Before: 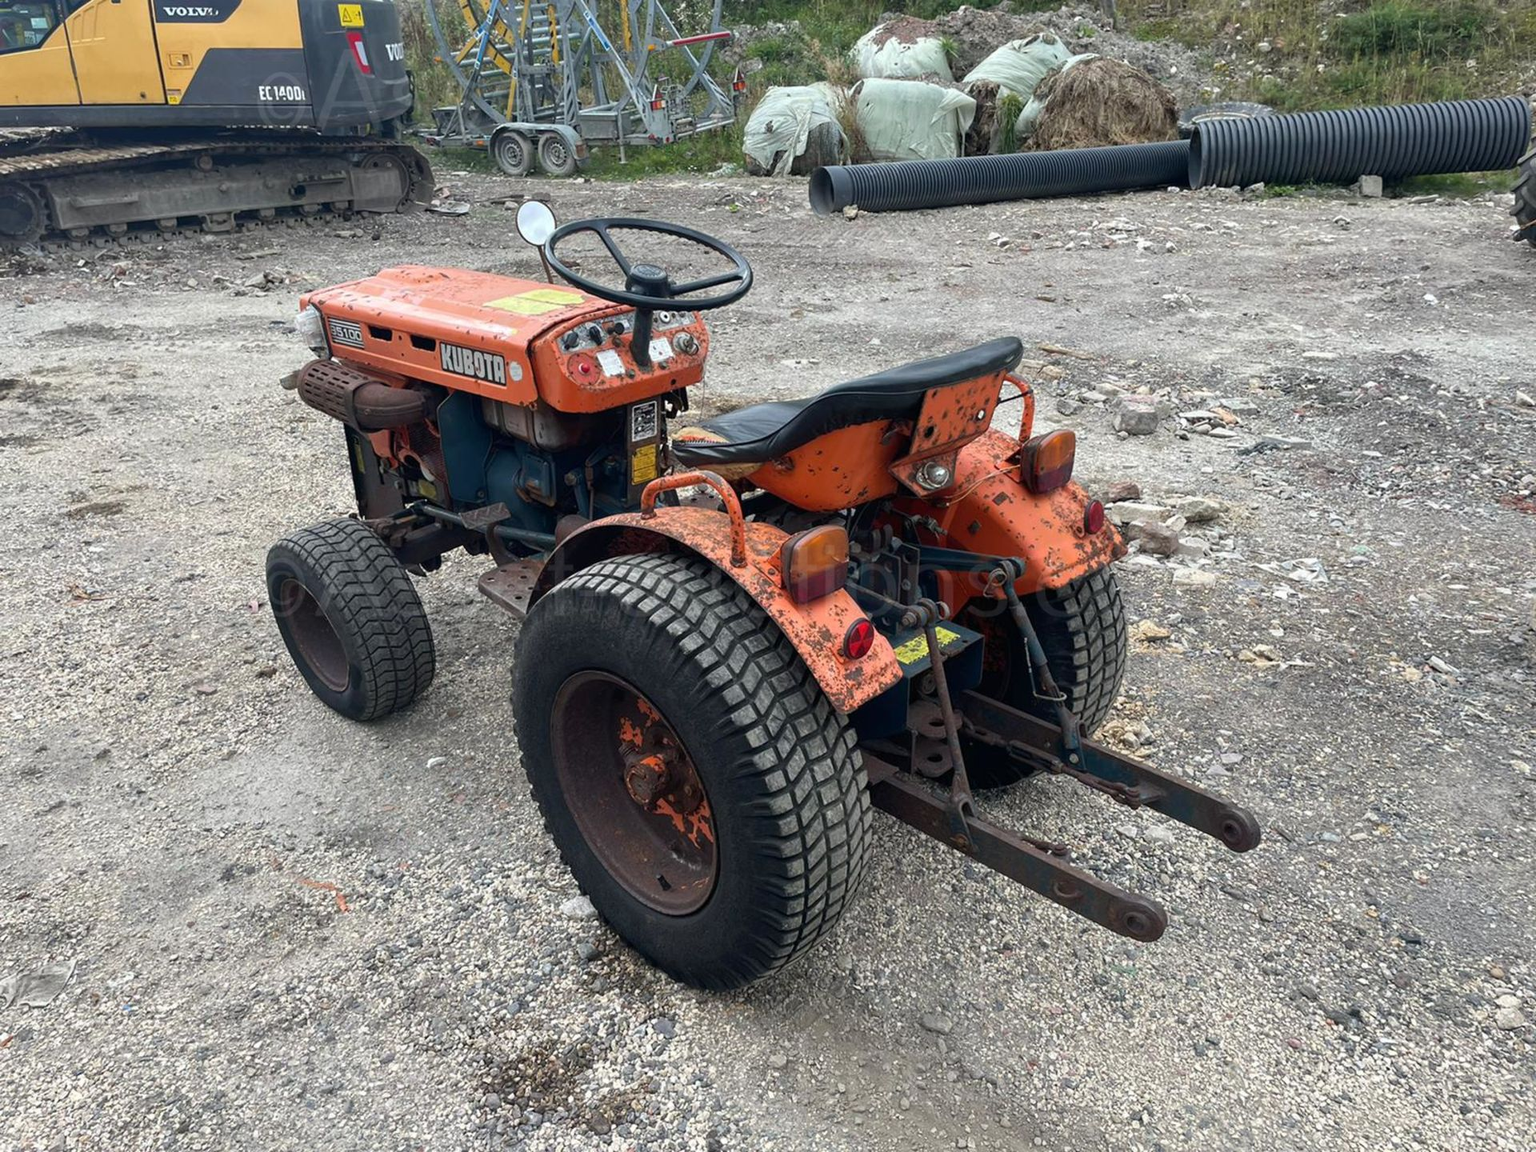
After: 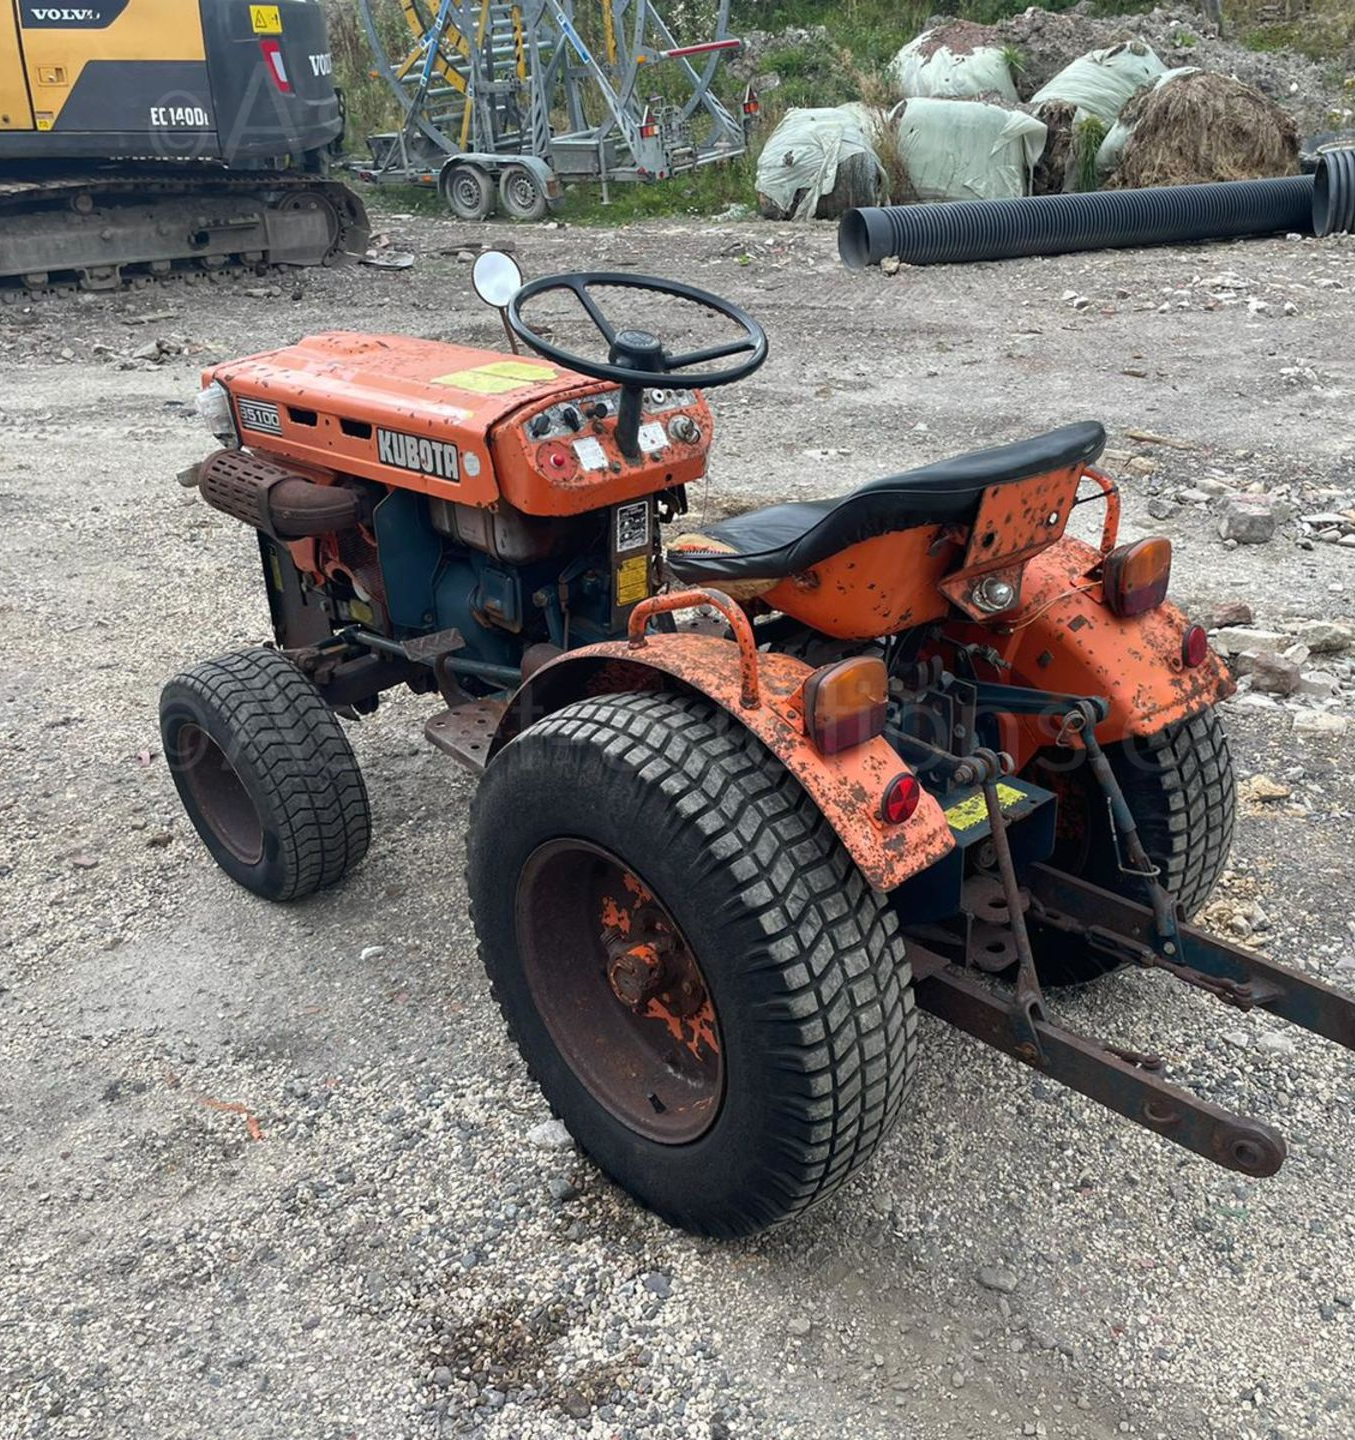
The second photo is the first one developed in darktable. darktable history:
crop and rotate: left 9.02%, right 20.37%
